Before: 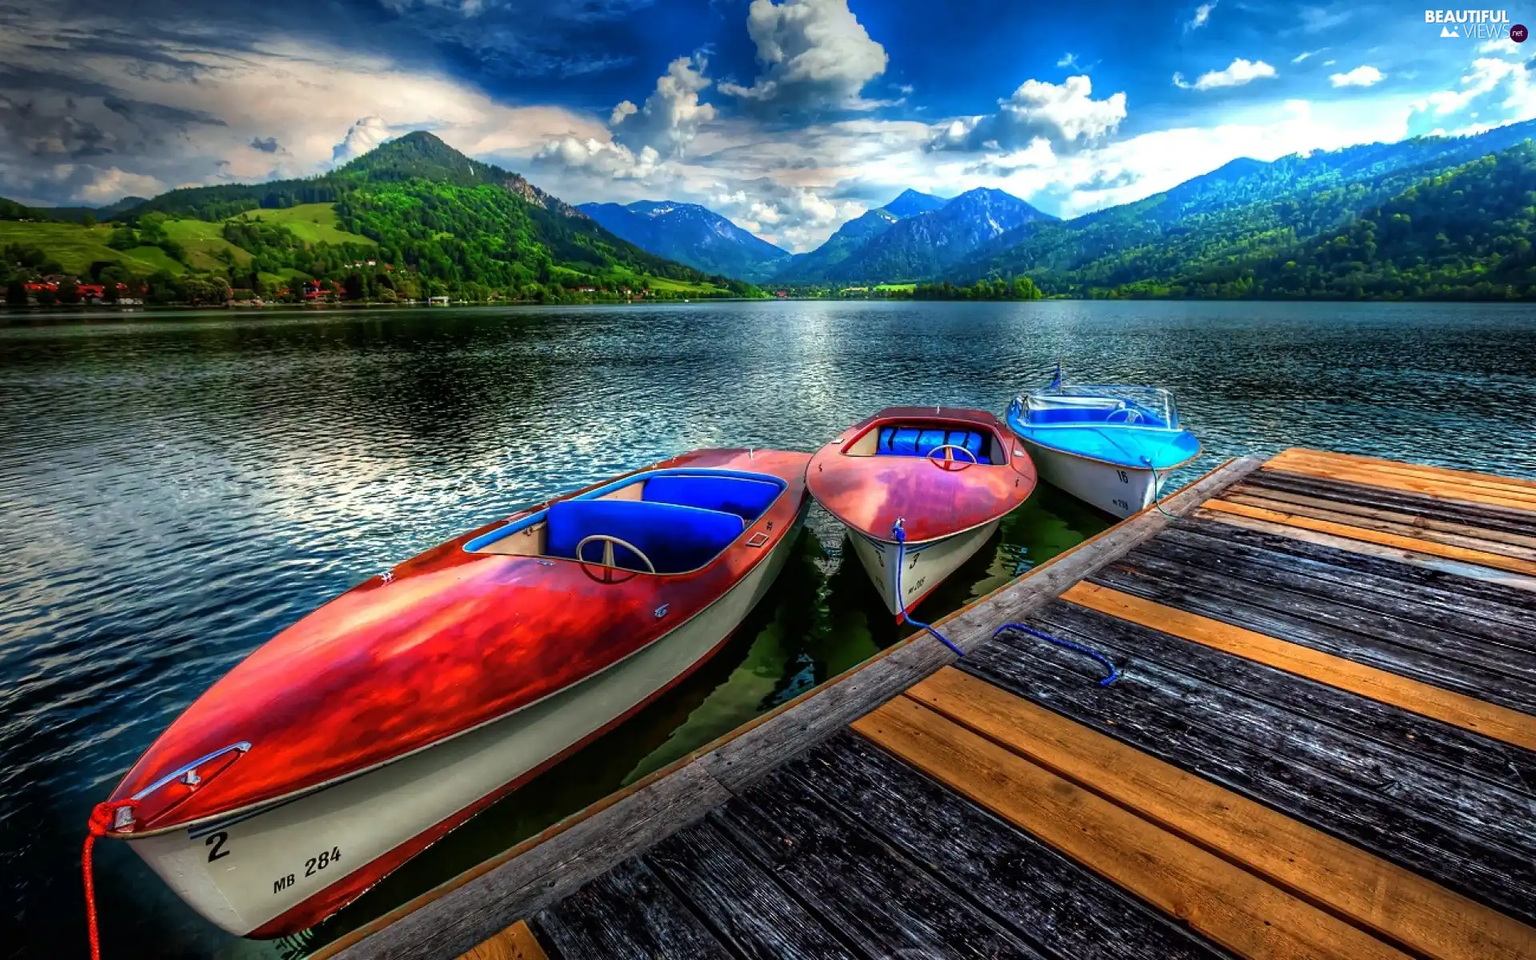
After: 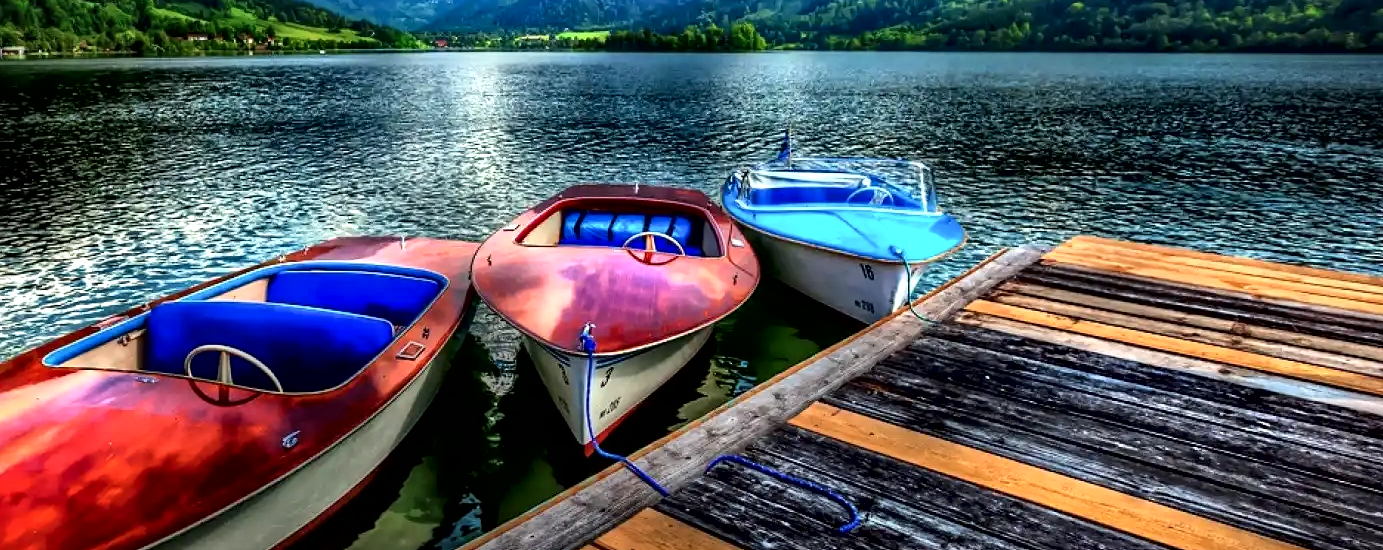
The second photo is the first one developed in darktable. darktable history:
crop and rotate: left 27.938%, top 27.046%, bottom 27.046%
local contrast: mode bilateral grid, contrast 44, coarseness 69, detail 214%, midtone range 0.2
